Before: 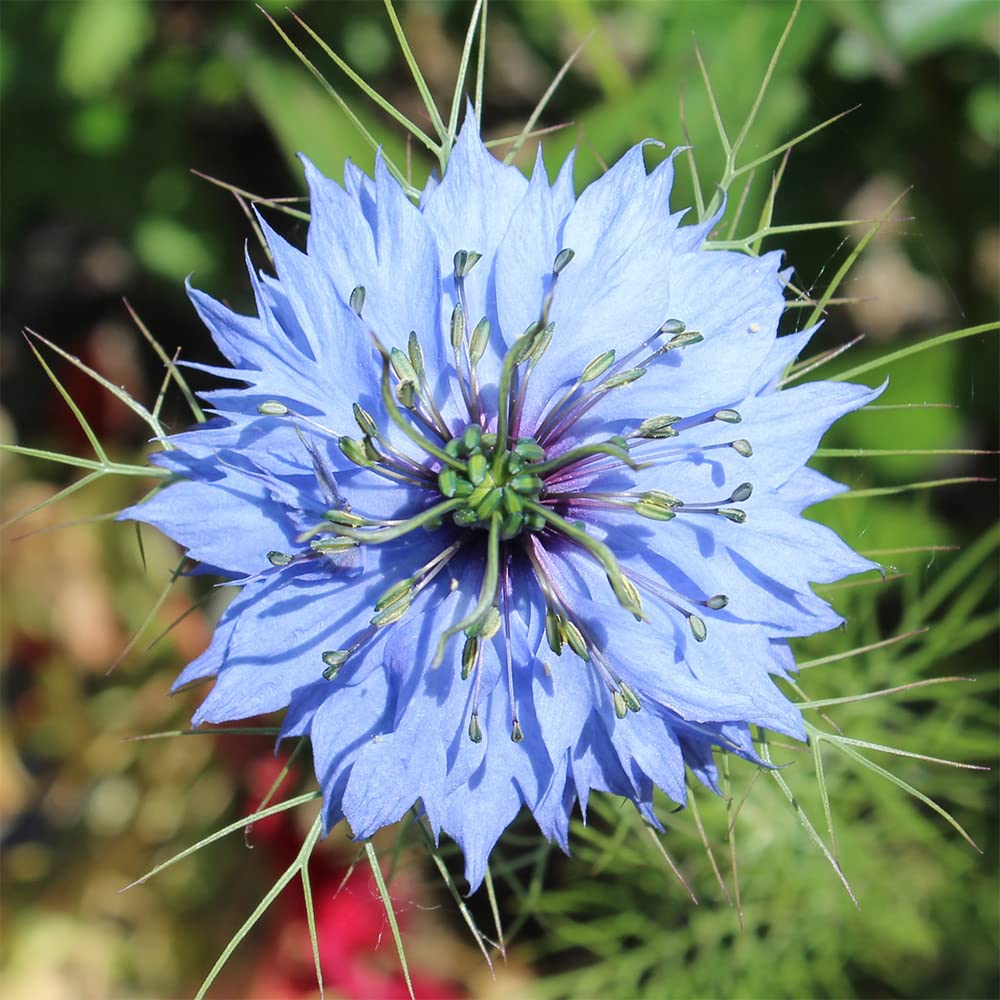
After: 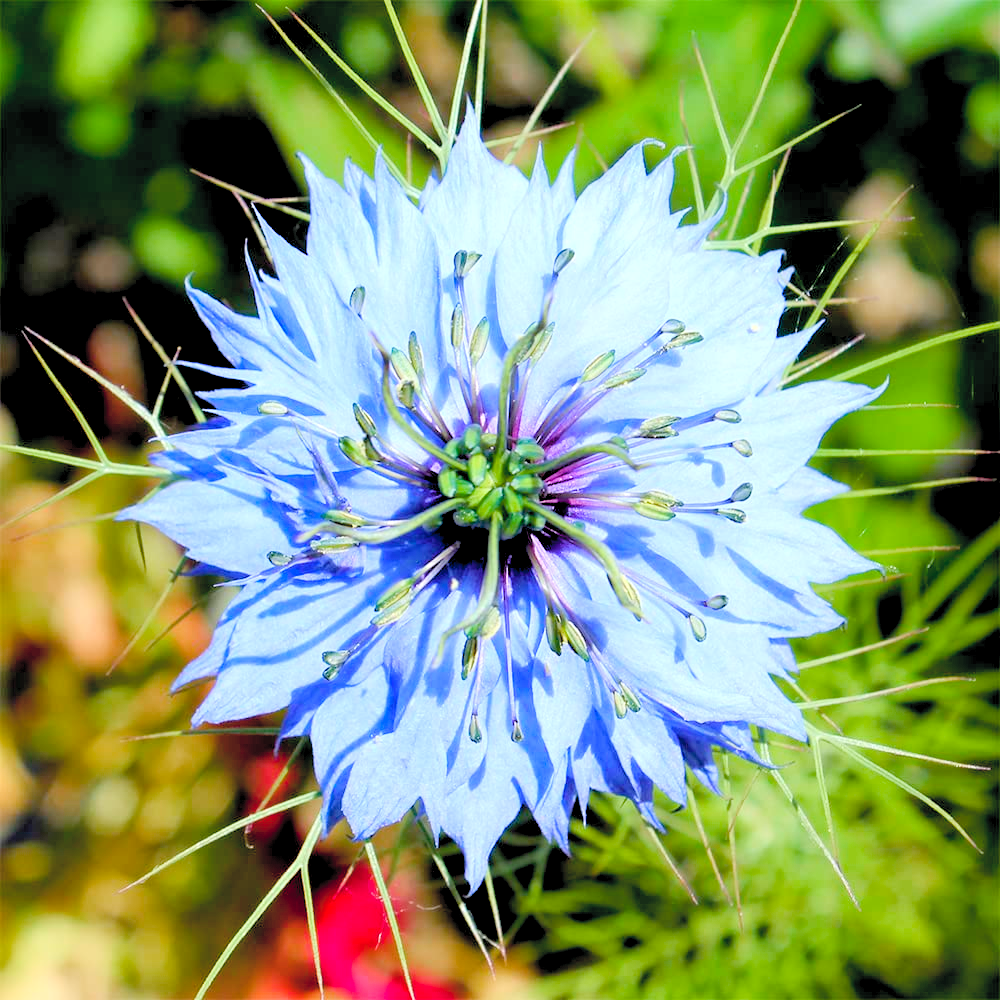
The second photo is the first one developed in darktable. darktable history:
contrast brightness saturation: contrast 0.1, brightness 0.3, saturation 0.14
color balance rgb: shadows lift › luminance -9.41%, highlights gain › luminance 17.6%, global offset › luminance -1.45%, perceptual saturation grading › highlights -17.77%, perceptual saturation grading › mid-tones 33.1%, perceptual saturation grading › shadows 50.52%, global vibrance 24.22%
